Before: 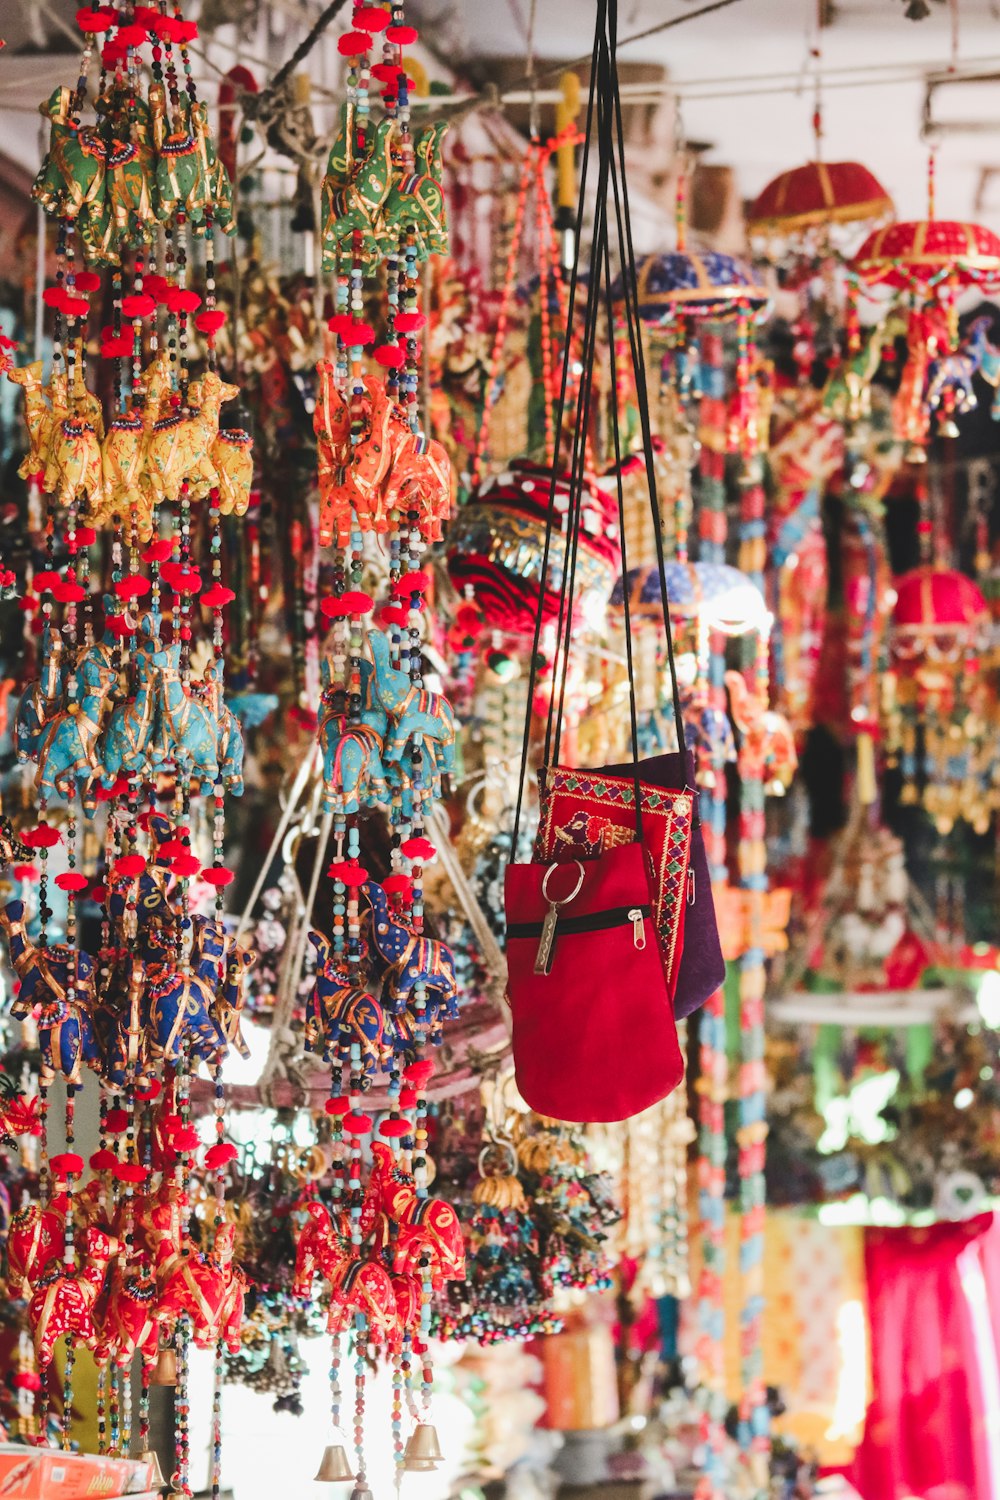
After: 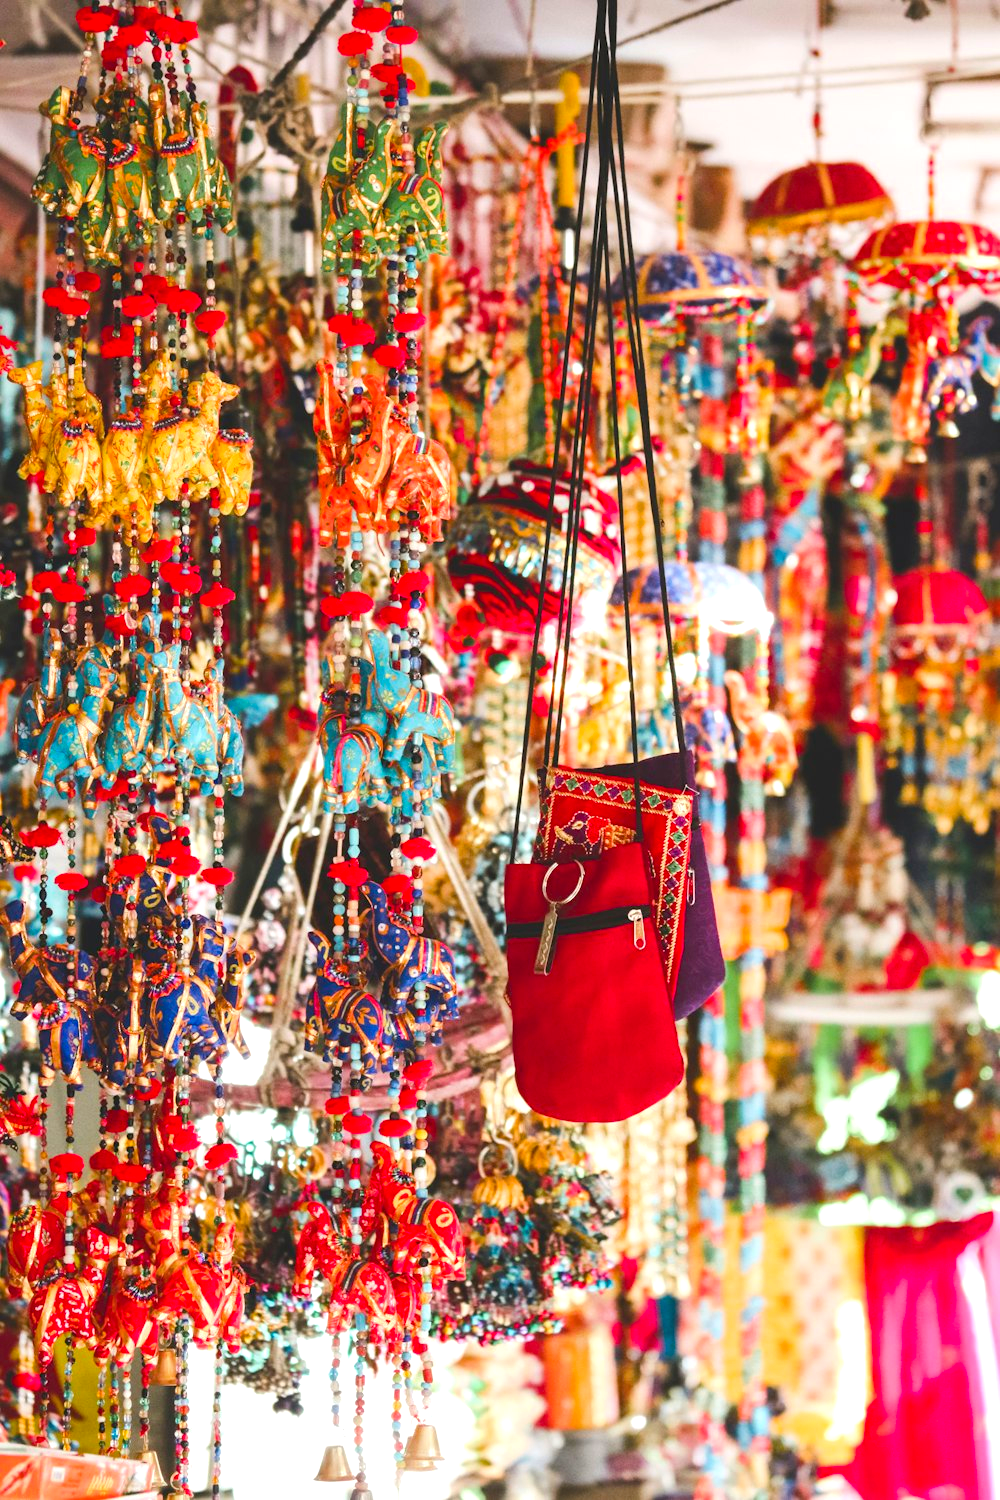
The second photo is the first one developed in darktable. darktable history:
color balance rgb: perceptual saturation grading › global saturation 19.269%, perceptual brilliance grading › global brilliance 9.931%, perceptual brilliance grading › shadows 14.709%, global vibrance 21.66%
